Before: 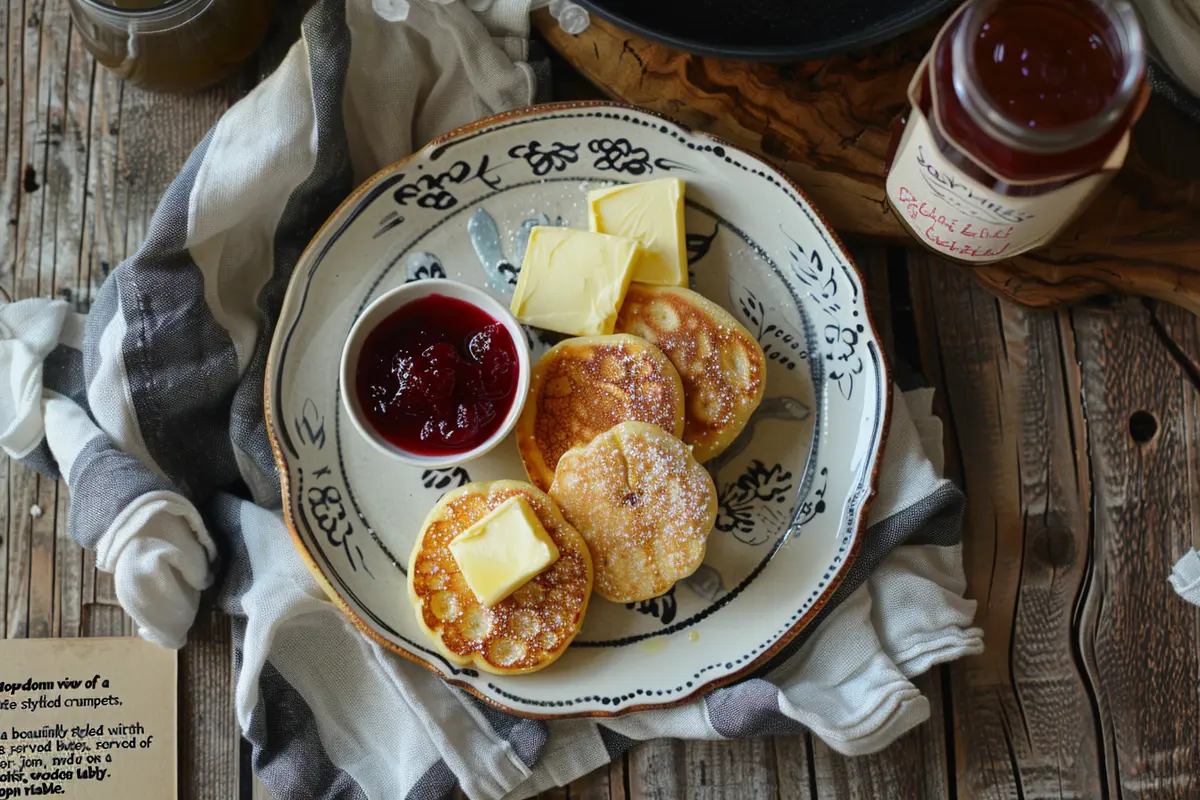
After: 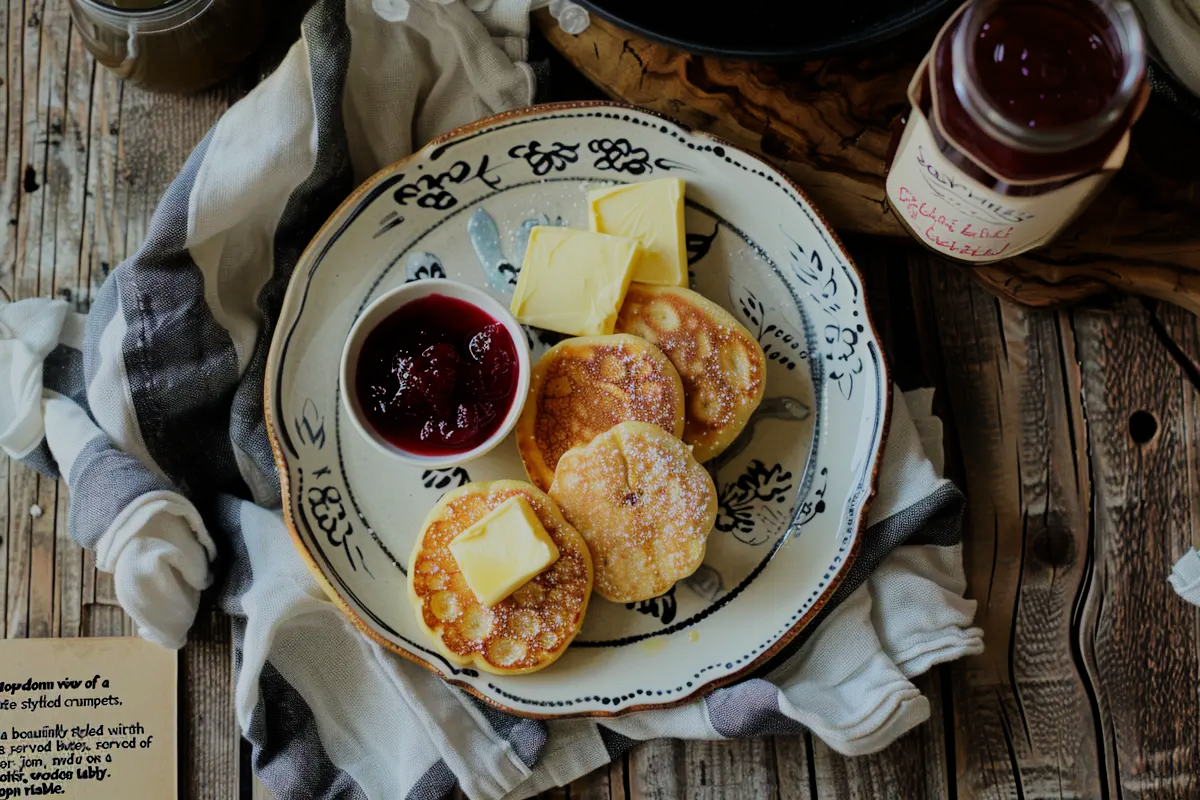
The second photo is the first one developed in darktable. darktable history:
filmic rgb: black relative exposure -6.98 EV, white relative exposure 5.63 EV, hardness 2.86
velvia: strength 21.76%
